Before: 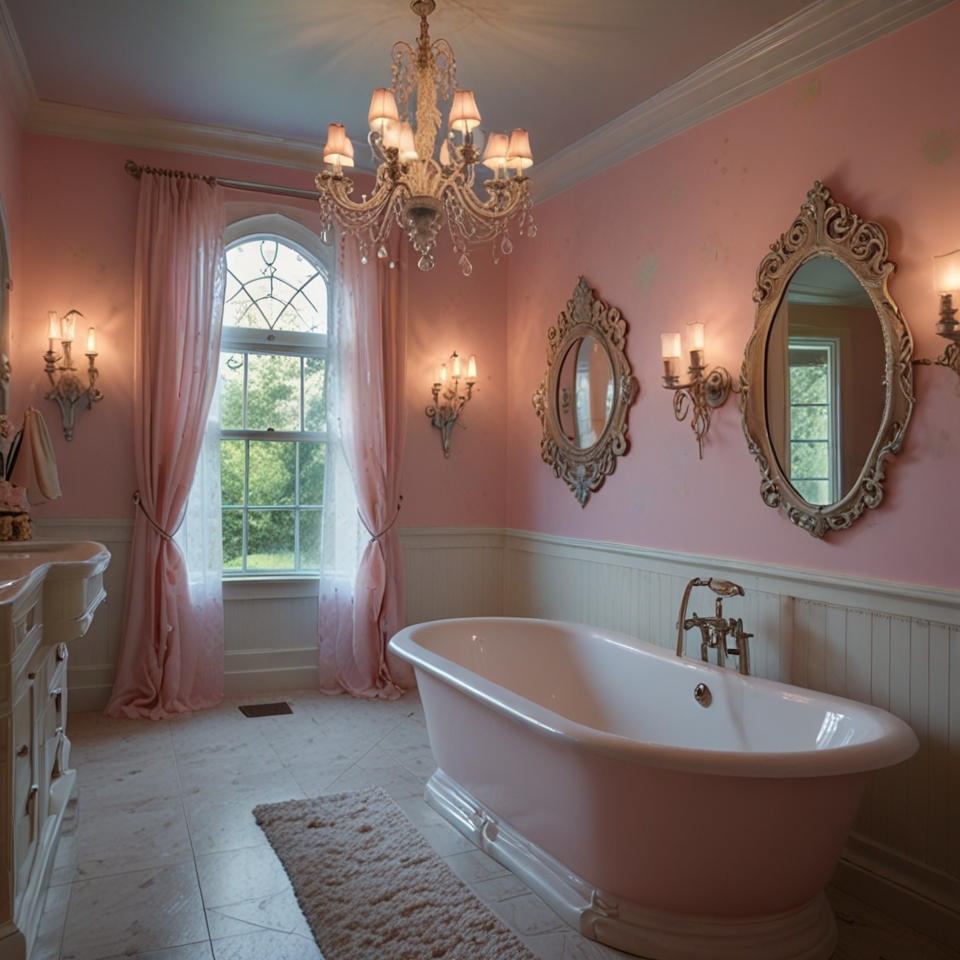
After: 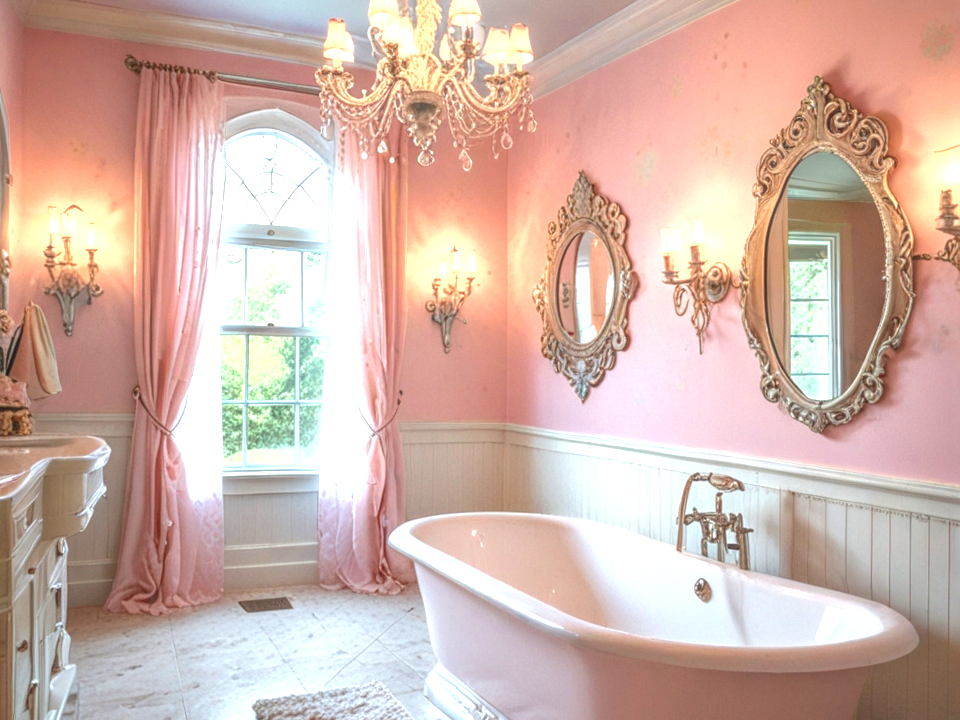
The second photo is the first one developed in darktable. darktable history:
crop: top 11.038%, bottom 13.962%
exposure: black level correction 0, exposure 1.6 EV, compensate exposure bias true, compensate highlight preservation false
local contrast: highlights 66%, shadows 33%, detail 166%, midtone range 0.2
